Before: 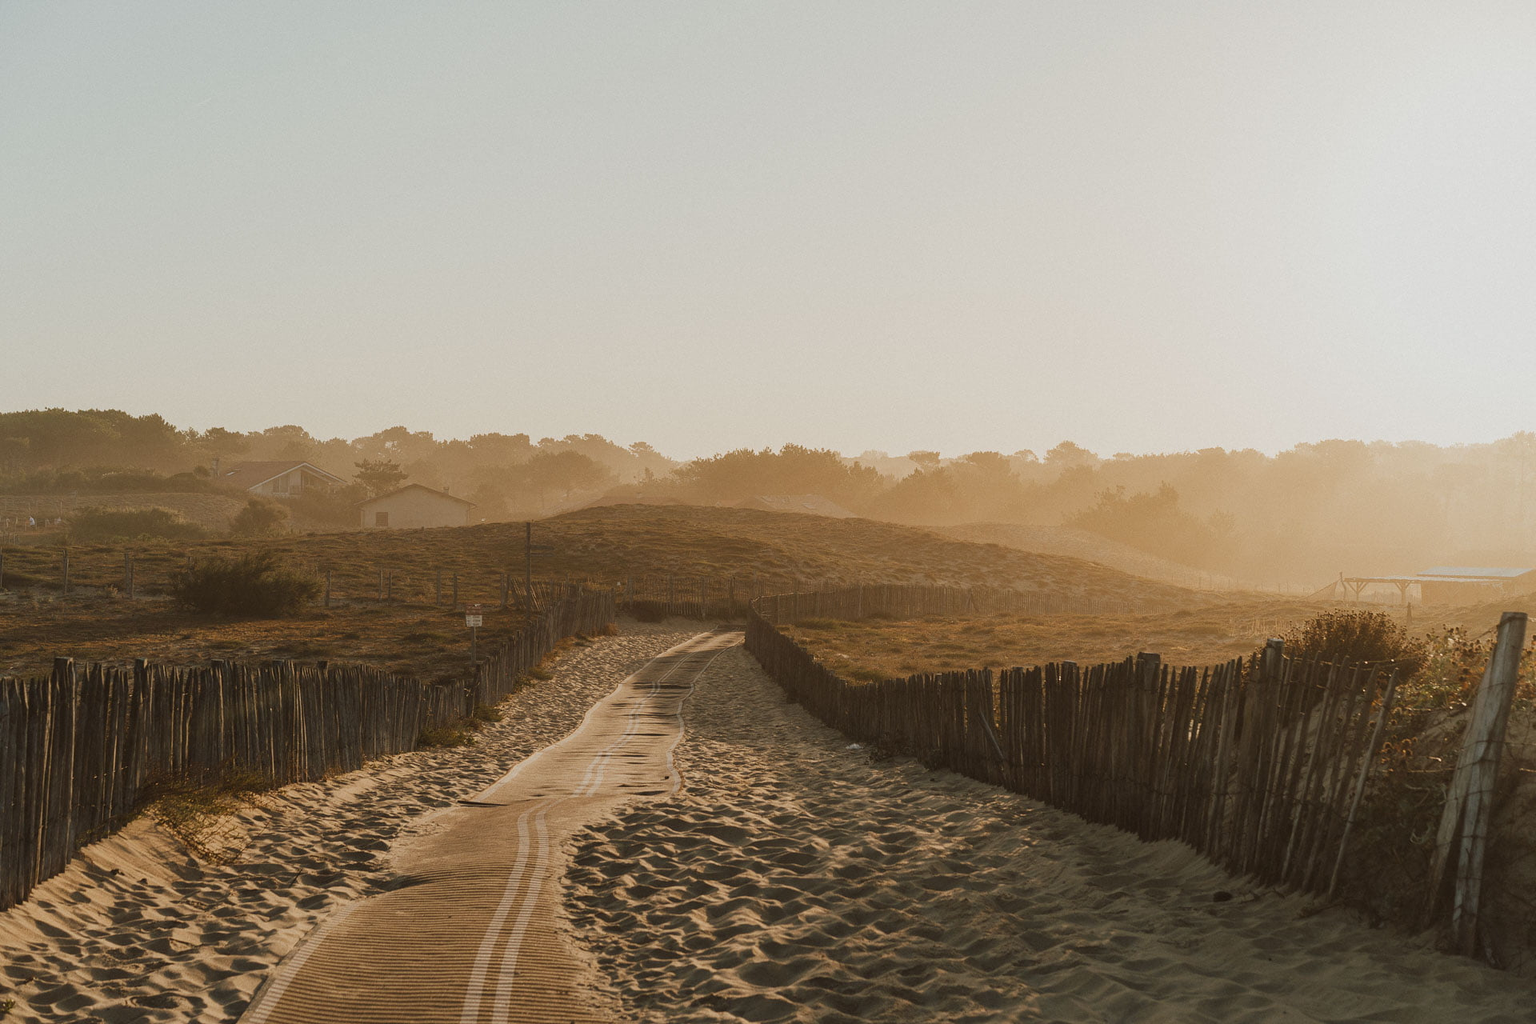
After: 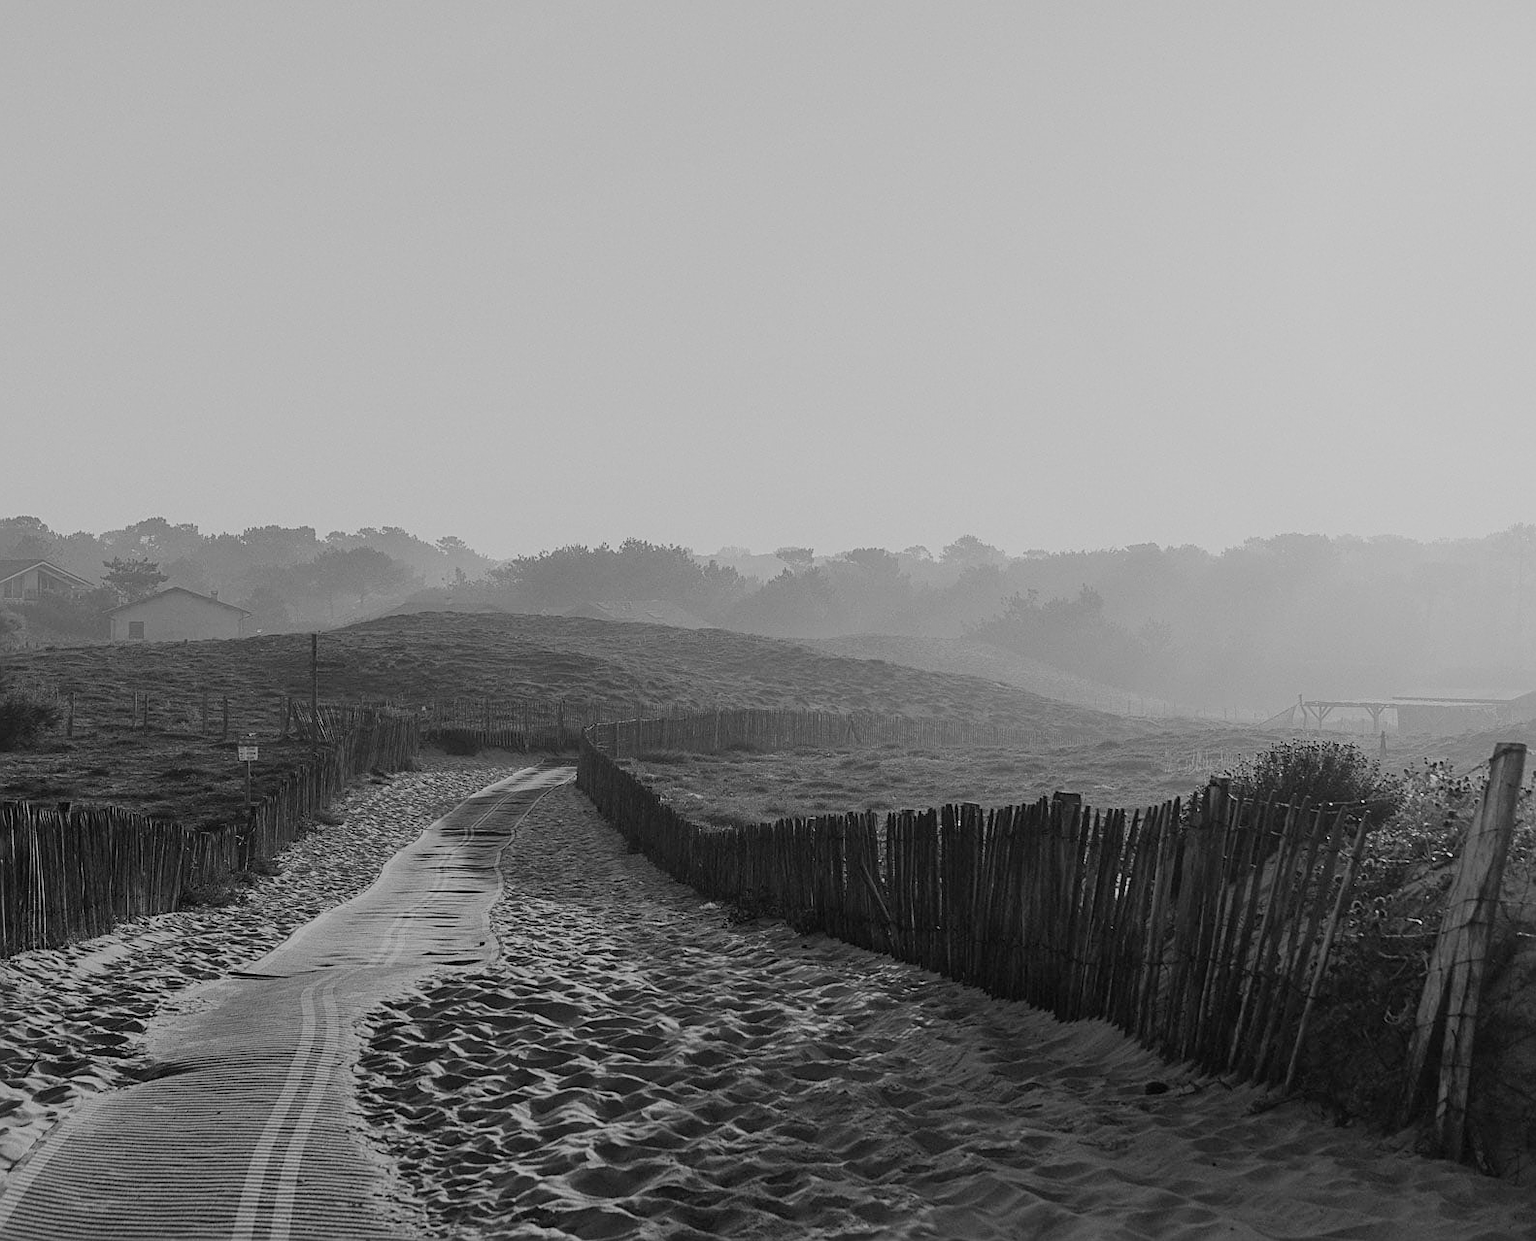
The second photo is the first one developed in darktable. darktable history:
crop: left 17.582%, bottom 0.031%
filmic rgb: black relative exposure -7.65 EV, white relative exposure 4.56 EV, hardness 3.61, color science v6 (2022)
sharpen: on, module defaults
monochrome: on, module defaults
